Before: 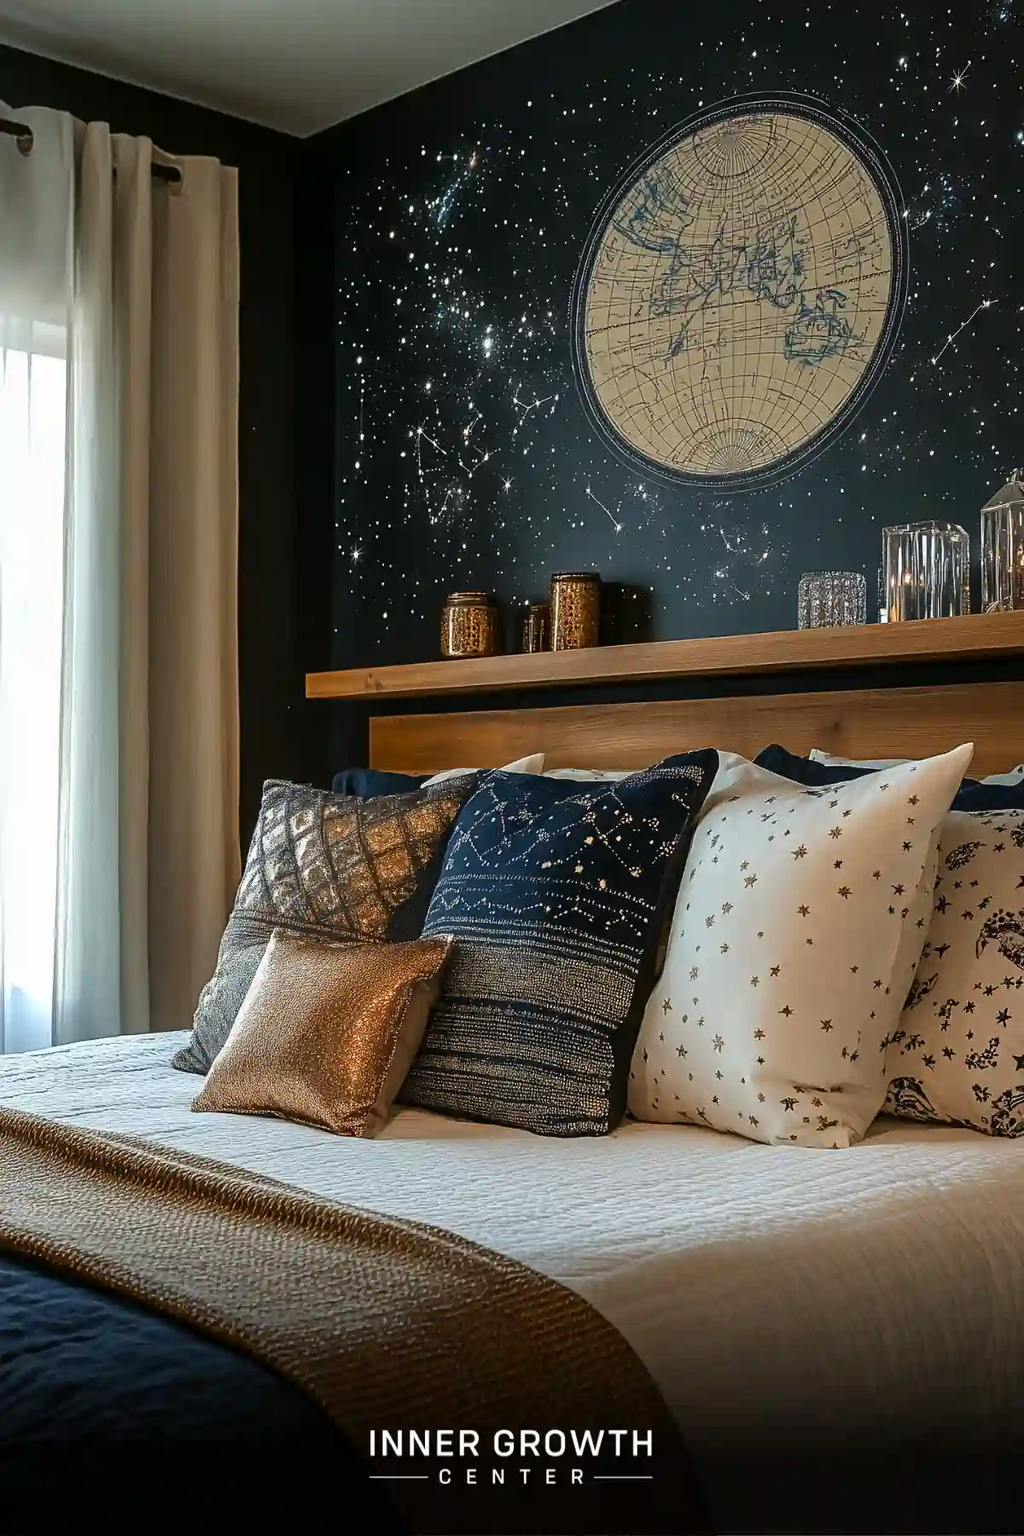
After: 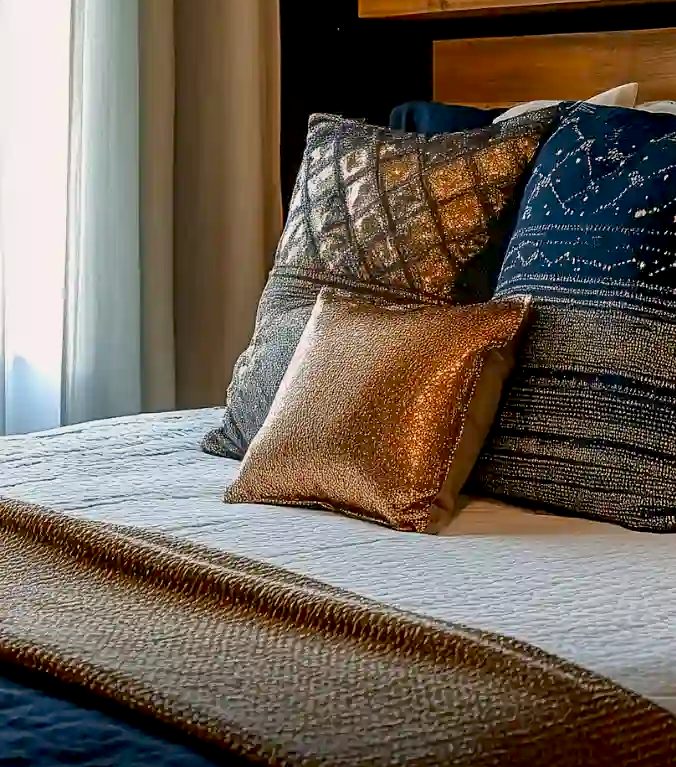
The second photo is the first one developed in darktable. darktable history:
color correction: highlights a* 3.22, highlights b* 1.93, saturation 1.19
crop: top 44.483%, right 43.593%, bottom 12.892%
exposure: black level correction 0.009, exposure -0.159 EV, compensate highlight preservation false
